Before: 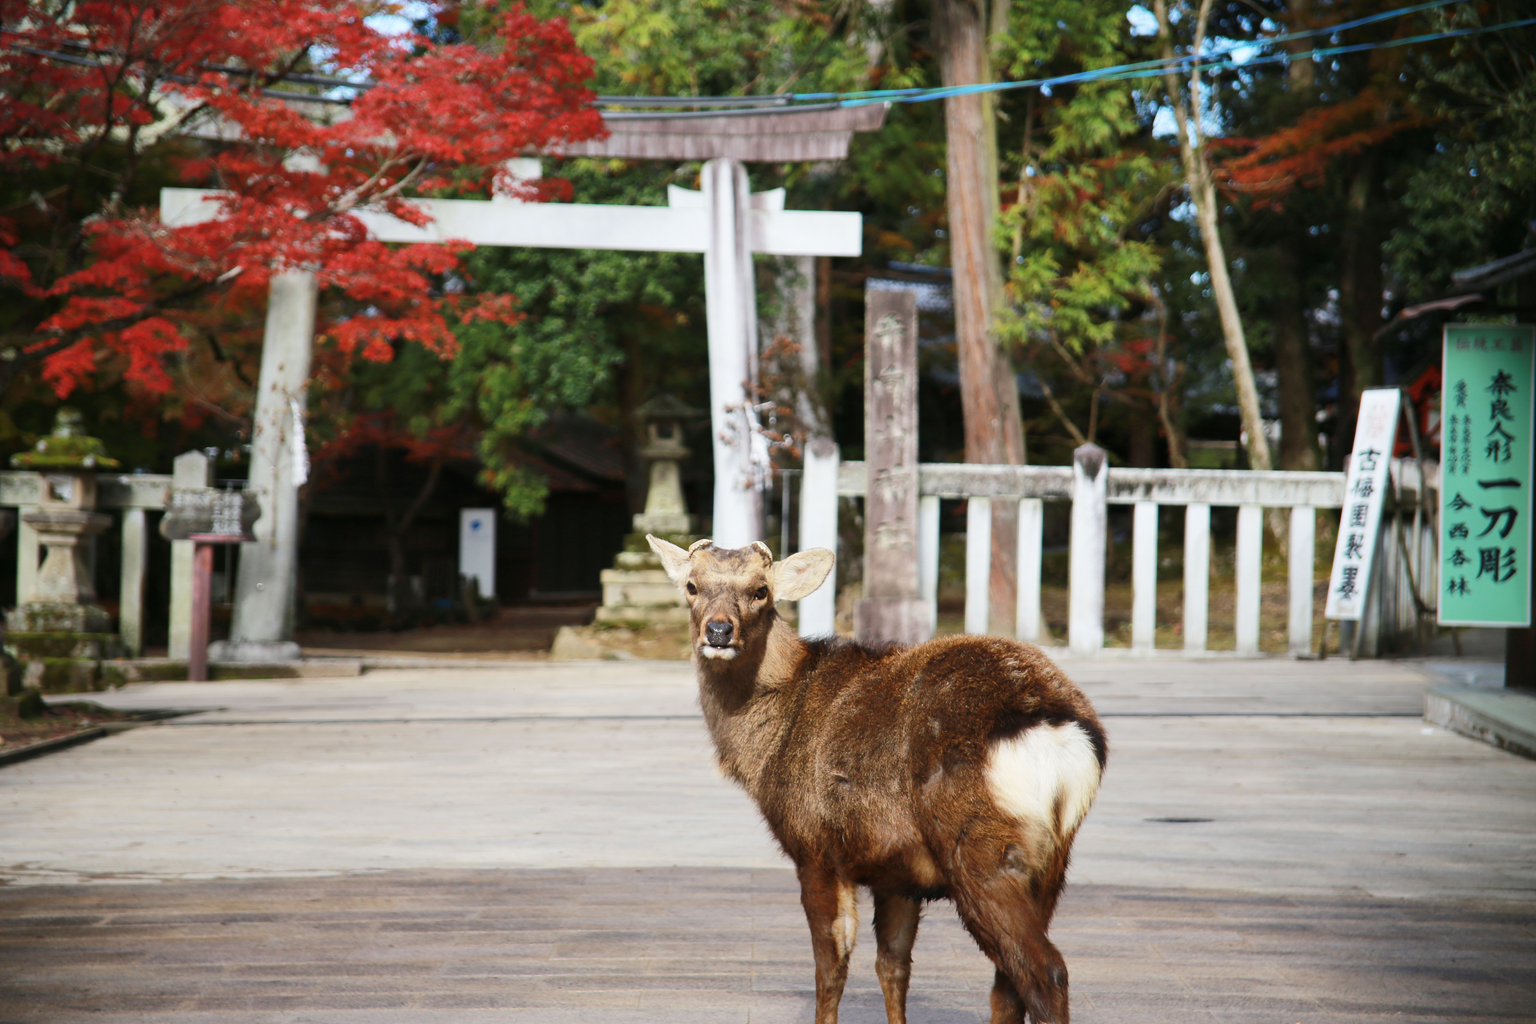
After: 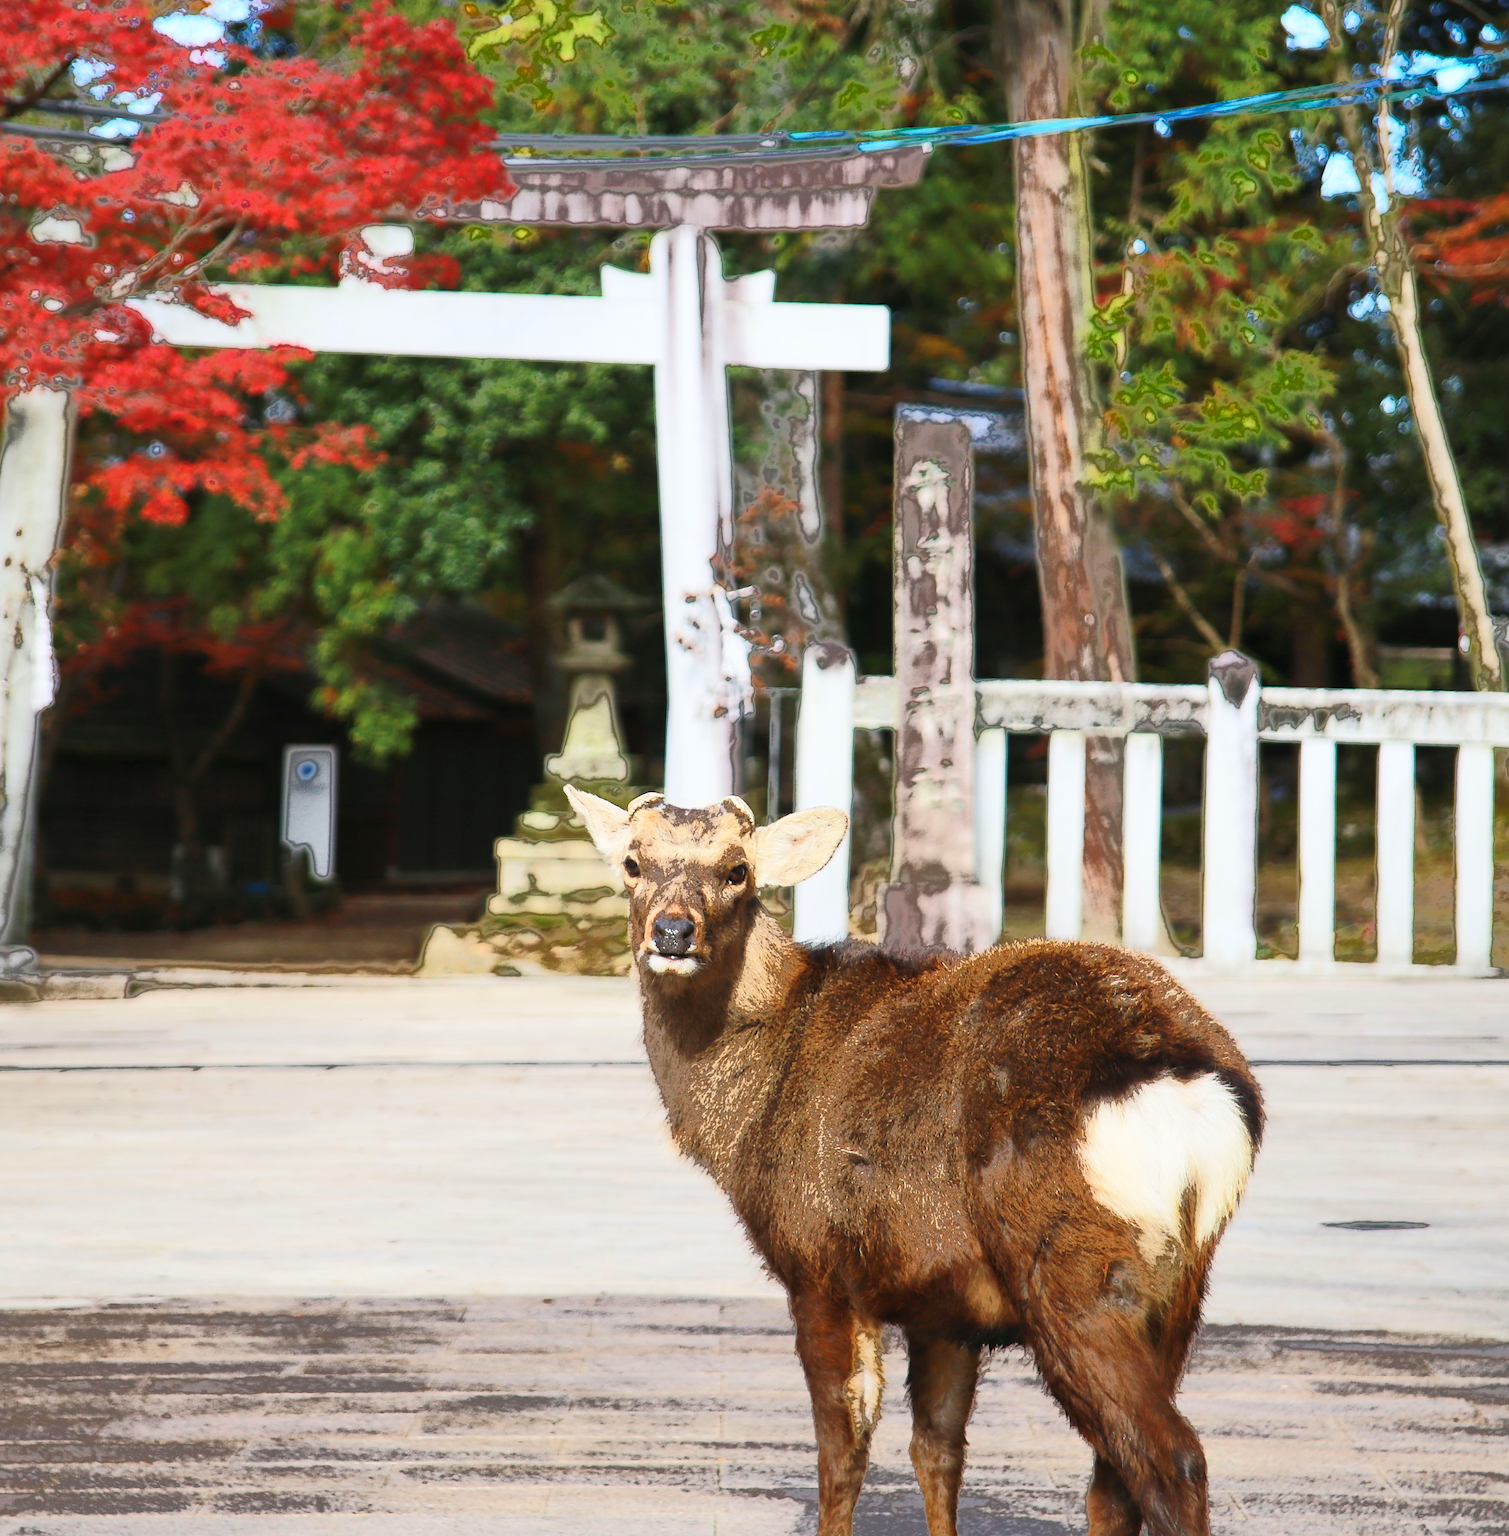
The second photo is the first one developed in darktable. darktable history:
crop: left 16.899%, right 16.556%
contrast brightness saturation: contrast 0.2, brightness 0.16, saturation 0.22
rotate and perspective: rotation 0.226°, lens shift (vertical) -0.042, crop left 0.023, crop right 0.982, crop top 0.006, crop bottom 0.994
sharpen: on, module defaults
fill light: exposure -0.73 EV, center 0.69, width 2.2
